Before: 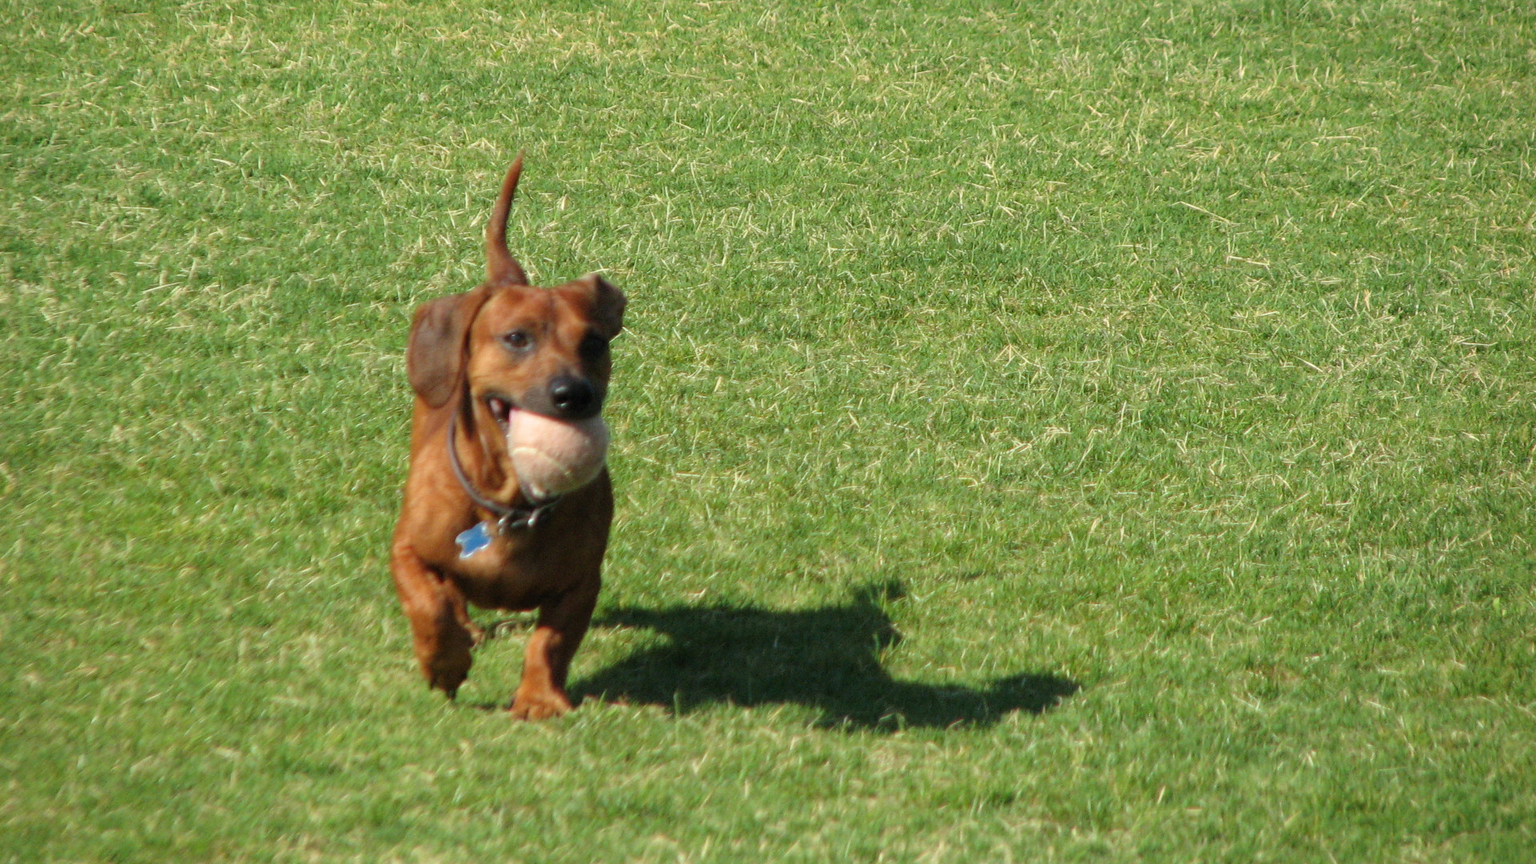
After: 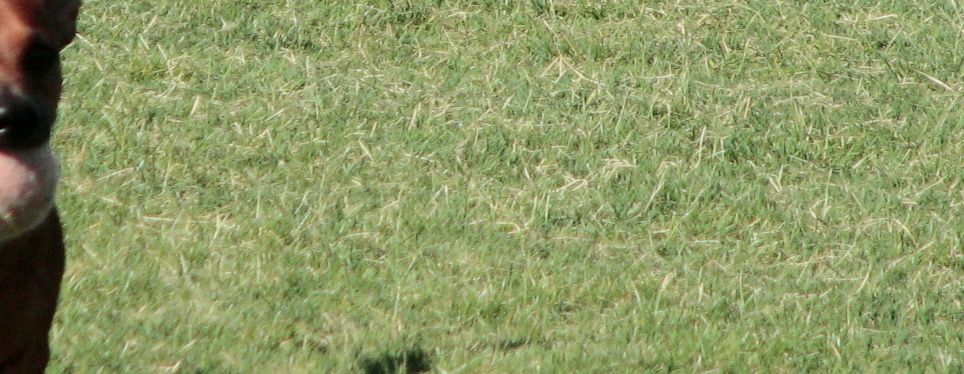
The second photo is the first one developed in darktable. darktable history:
crop: left 36.607%, top 34.735%, right 13.146%, bottom 30.611%
tone curve: curves: ch0 [(0, 0) (0.058, 0.022) (0.265, 0.208) (0.41, 0.417) (0.485, 0.524) (0.638, 0.673) (0.845, 0.828) (0.994, 0.964)]; ch1 [(0, 0) (0.136, 0.146) (0.317, 0.34) (0.382, 0.408) (0.469, 0.482) (0.498, 0.497) (0.557, 0.573) (0.644, 0.643) (0.725, 0.765) (1, 1)]; ch2 [(0, 0) (0.352, 0.403) (0.45, 0.469) (0.502, 0.504) (0.54, 0.524) (0.592, 0.566) (0.638, 0.599) (1, 1)], color space Lab, independent channels, preserve colors none
